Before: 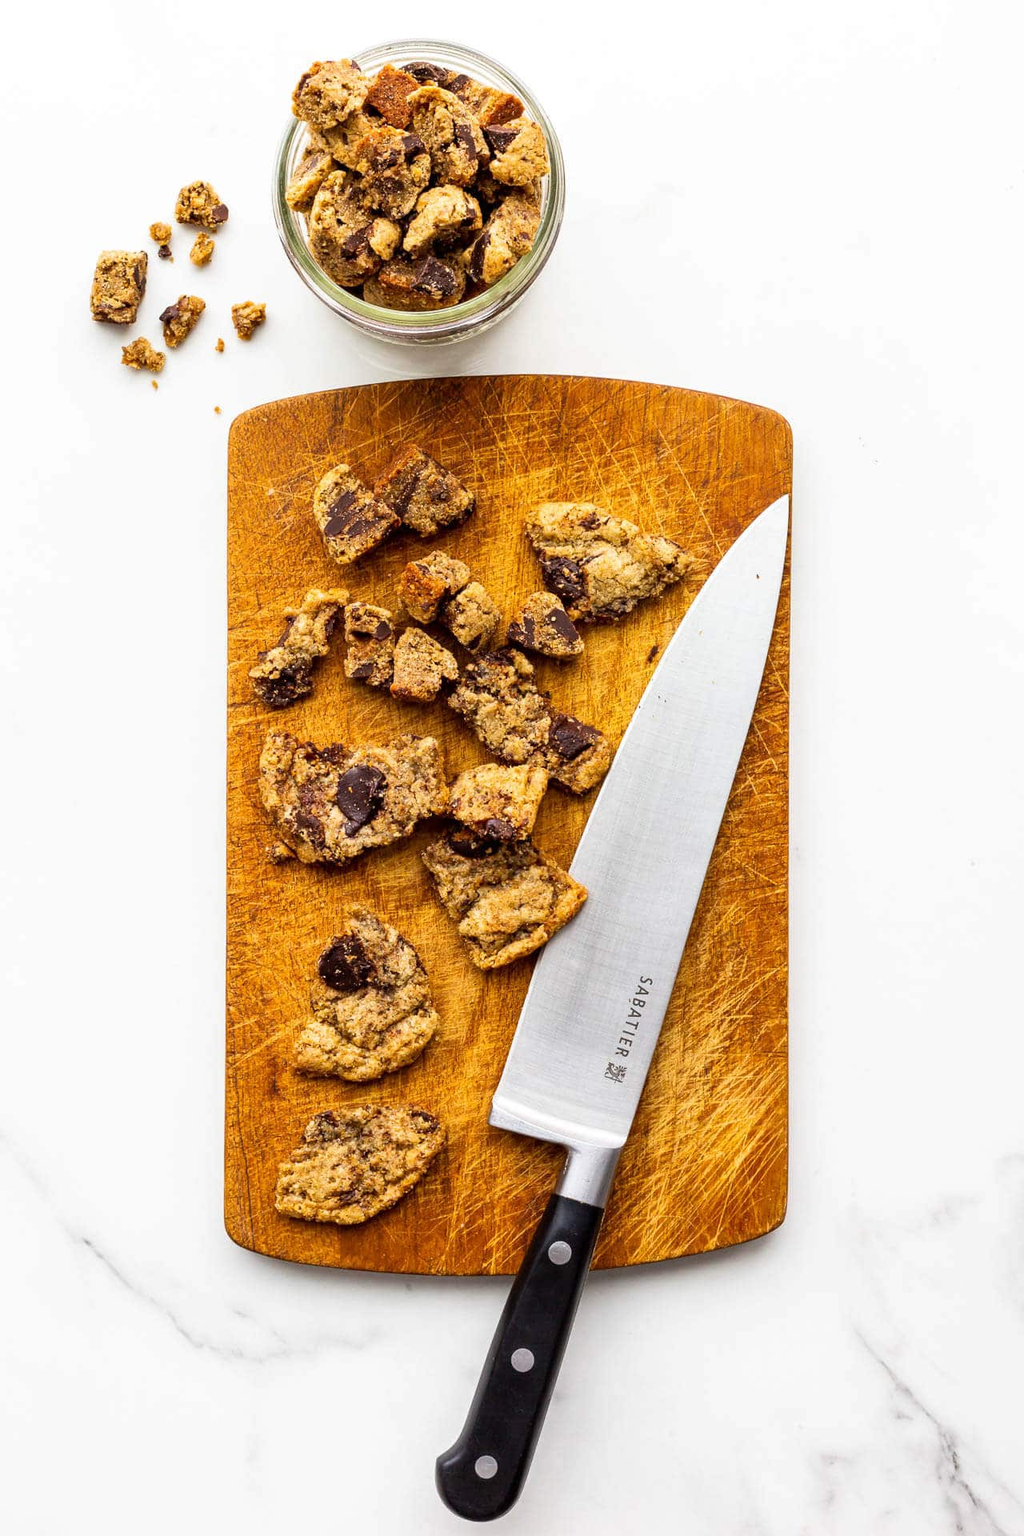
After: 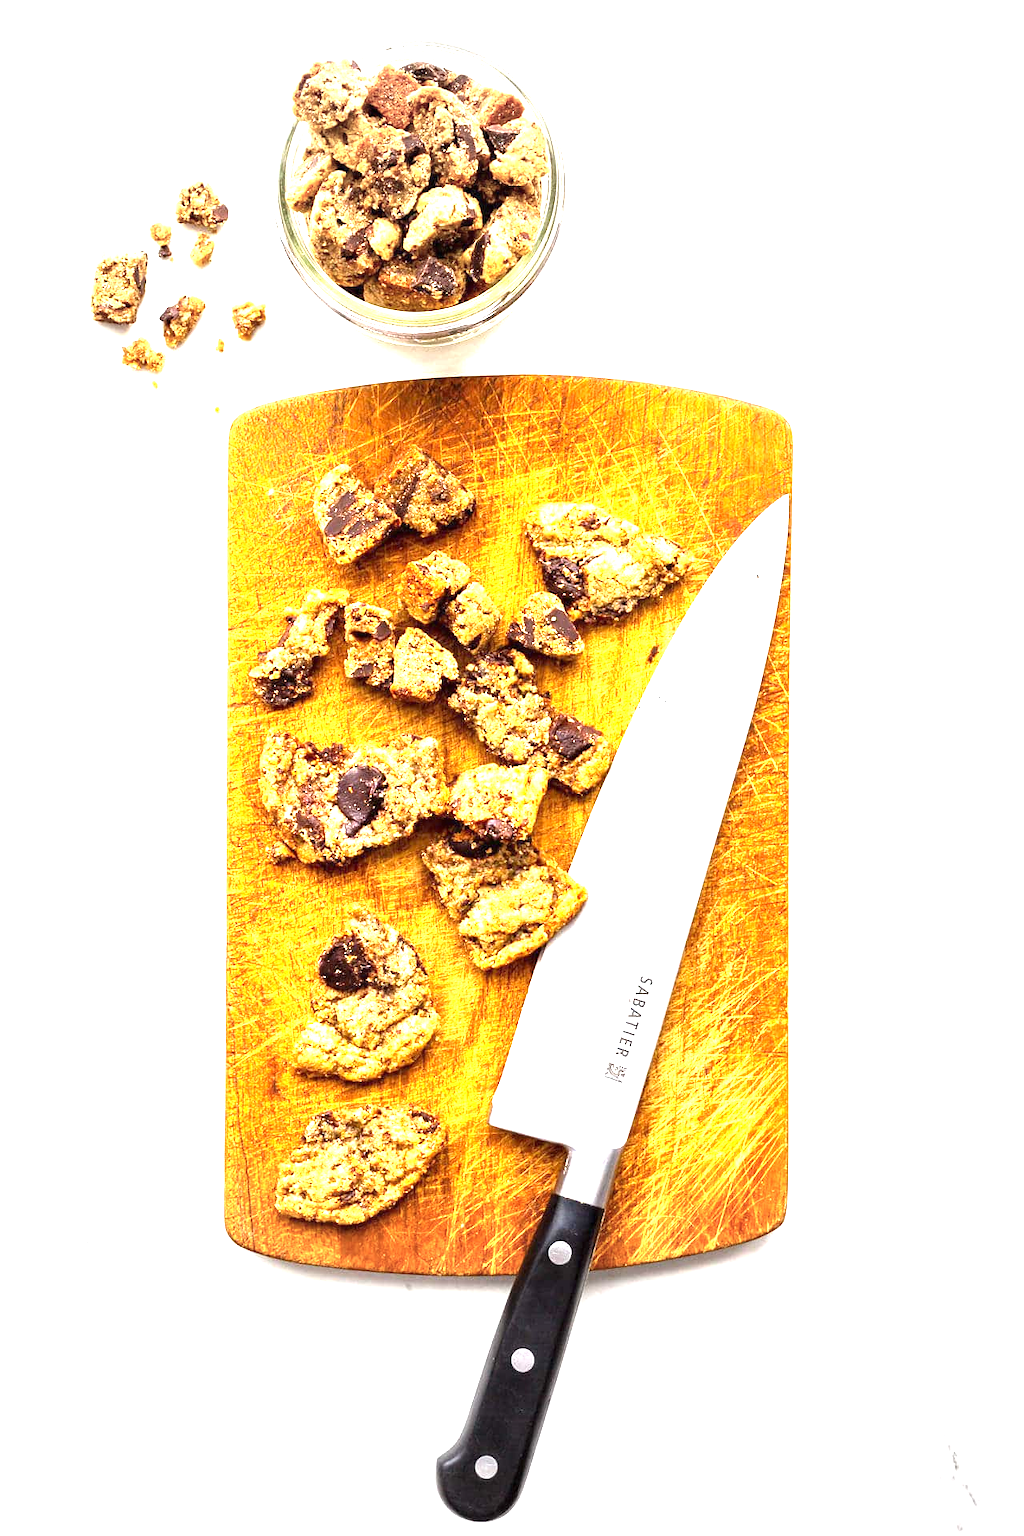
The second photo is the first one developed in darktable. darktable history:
exposure: black level correction 0, exposure 1.7 EV, compensate exposure bias true, compensate highlight preservation false
vignetting: fall-off radius 100%, width/height ratio 1.337
